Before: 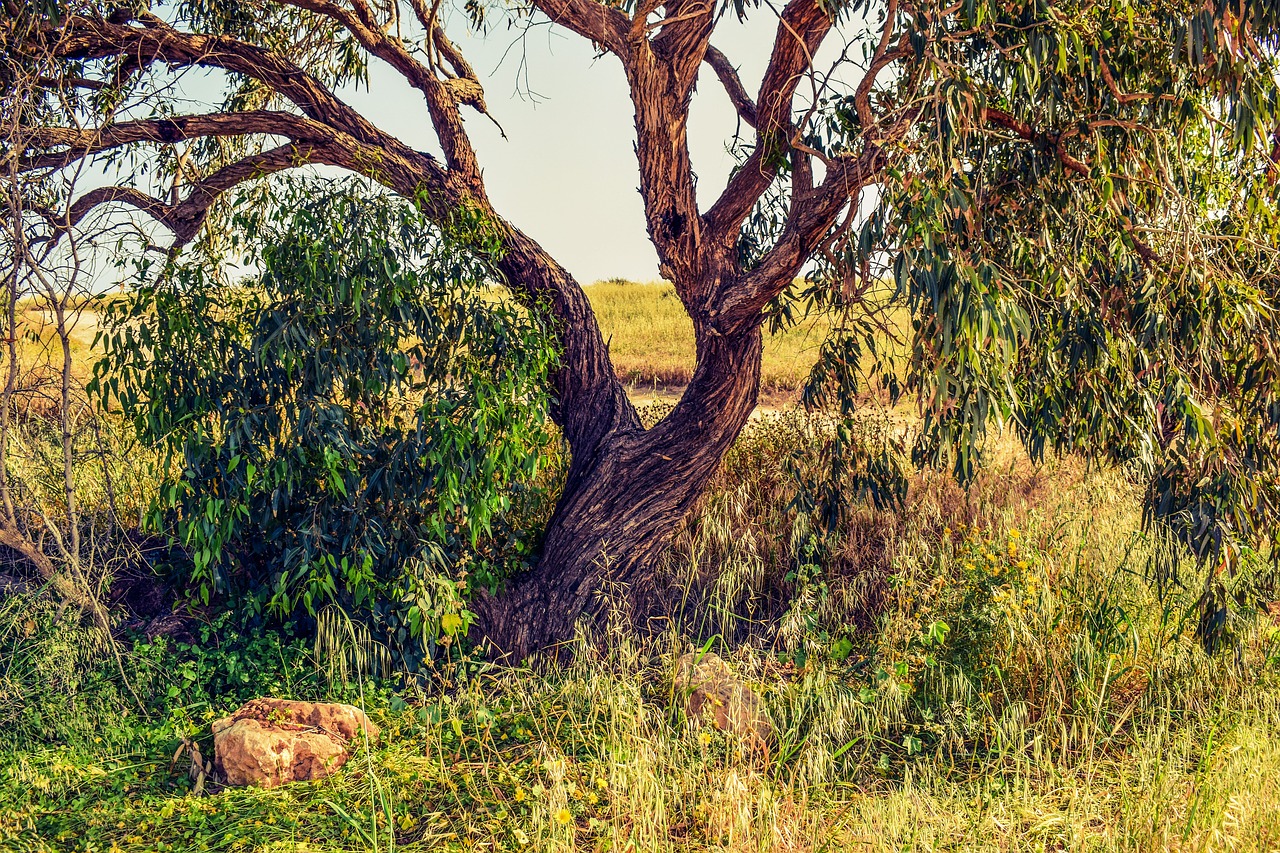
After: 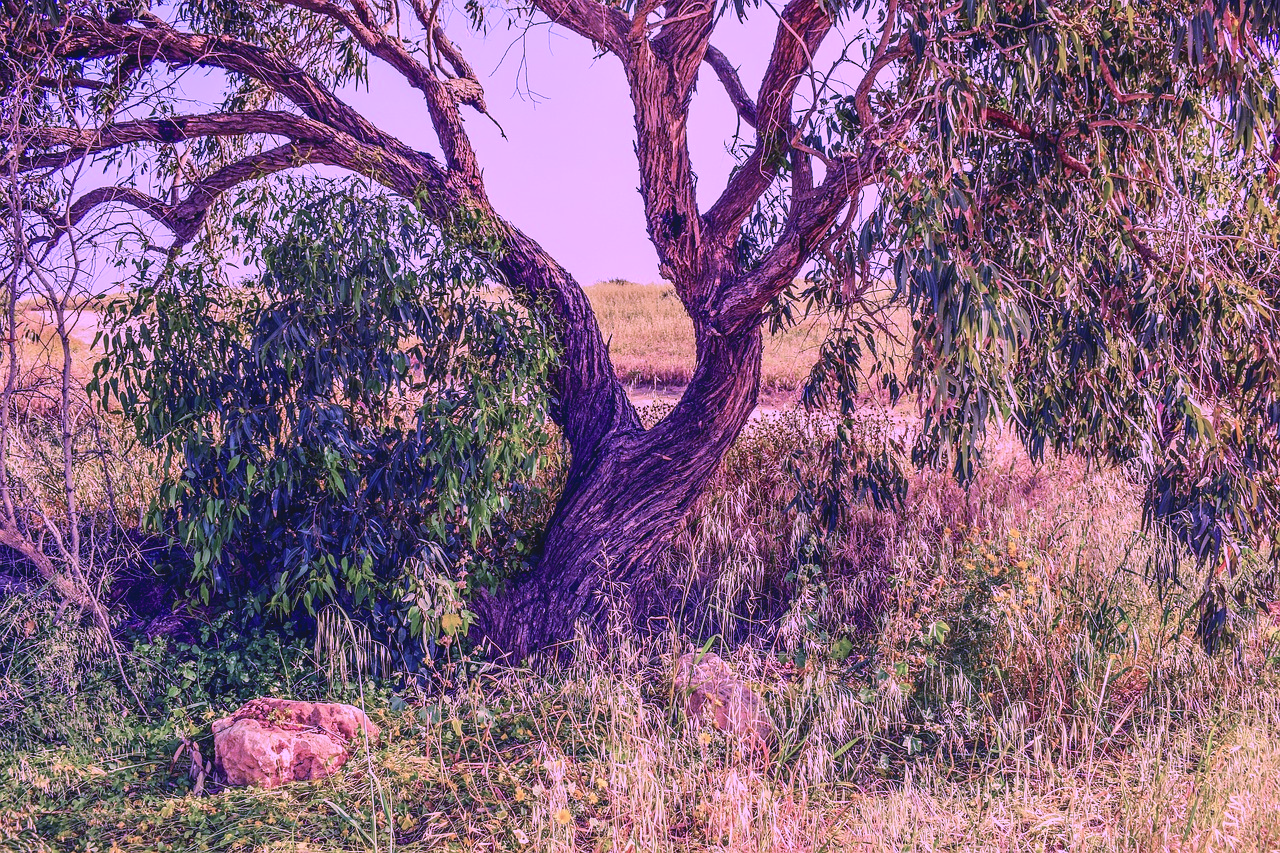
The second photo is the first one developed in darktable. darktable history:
color calibration: gray › normalize channels true, illuminant custom, x 0.38, y 0.481, temperature 4450.77 K, gamut compression 0.018
local contrast: highlights 70%, shadows 67%, detail 83%, midtone range 0.323
